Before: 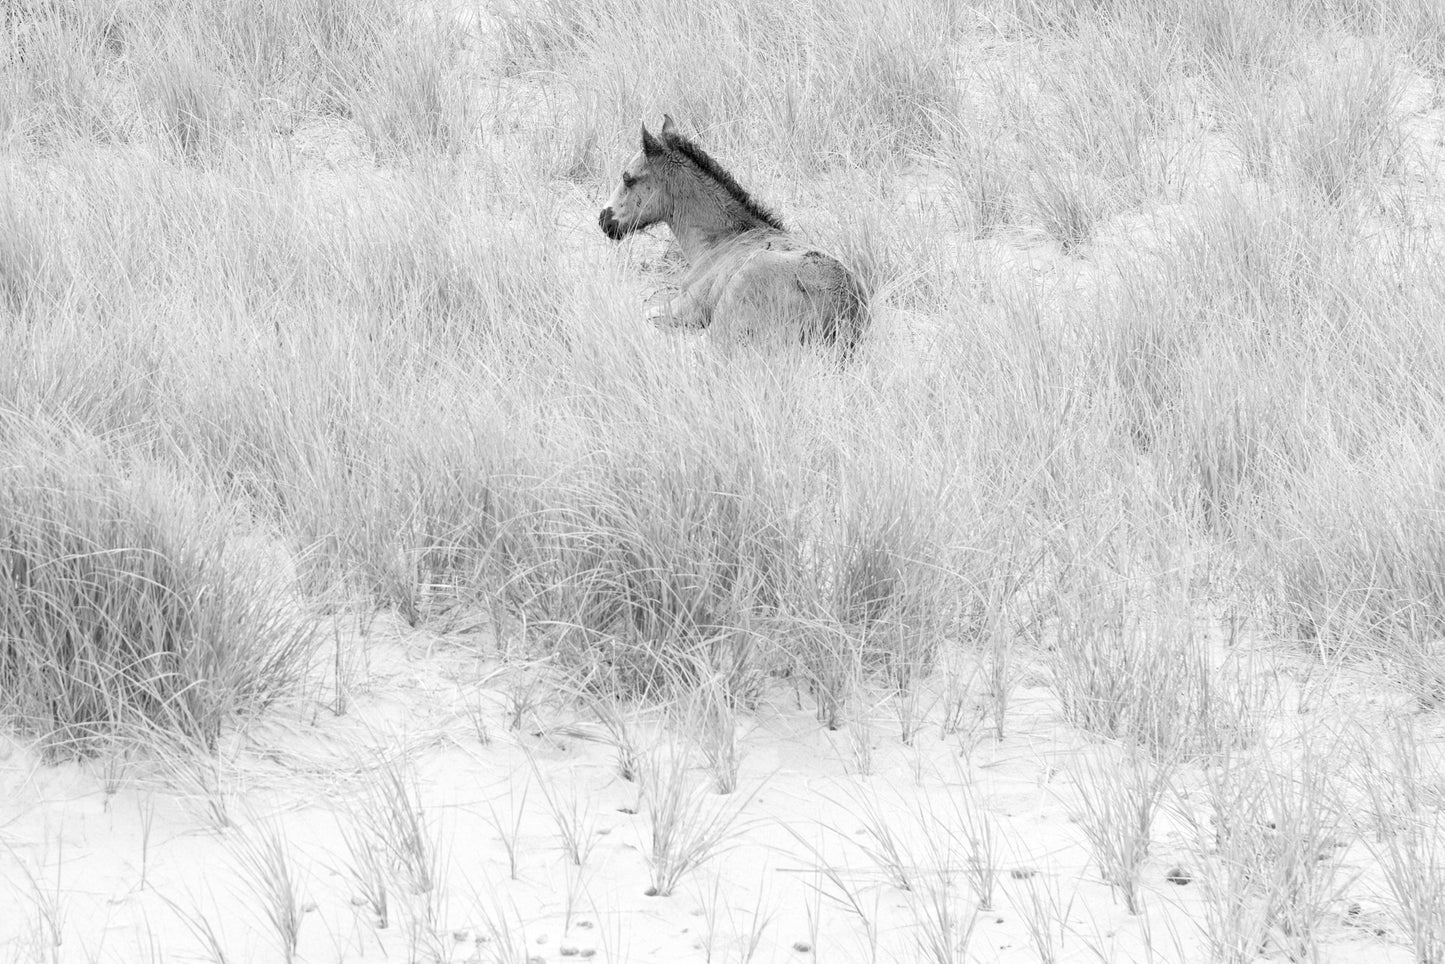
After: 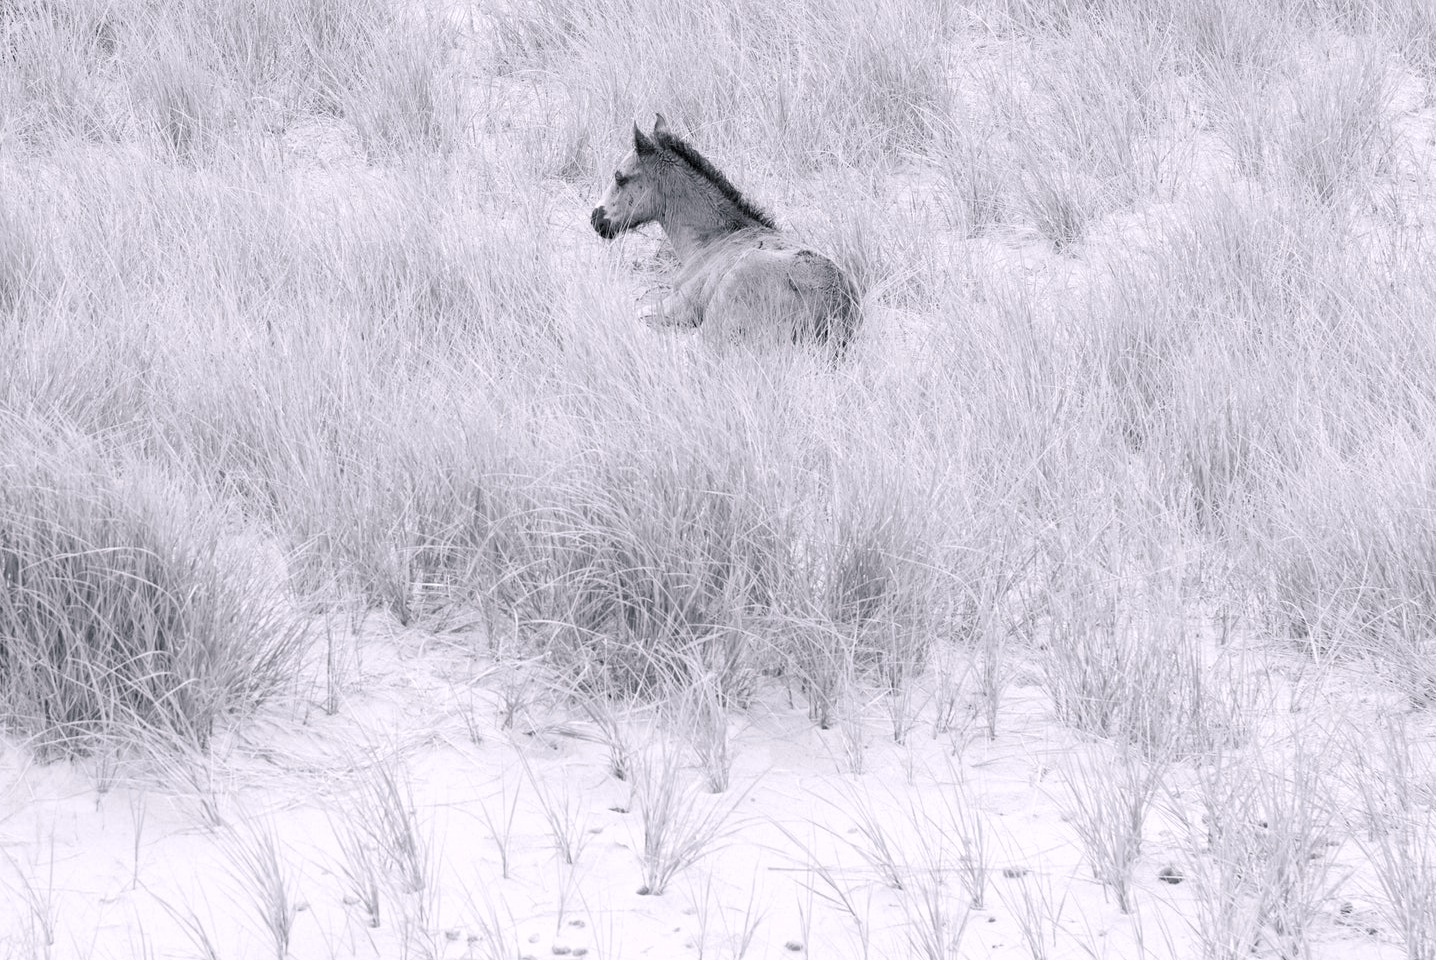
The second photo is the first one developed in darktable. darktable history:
color balance rgb: shadows lift › chroma 1.03%, shadows lift › hue 241.13°, highlights gain › chroma 1.67%, highlights gain › hue 57.04°, linear chroma grading › global chroma 15.104%, perceptual saturation grading › global saturation 10.268%
crop and rotate: left 0.621%, top 0.142%, bottom 0.253%
color calibration: illuminant as shot in camera, x 0.358, y 0.373, temperature 4628.91 K
